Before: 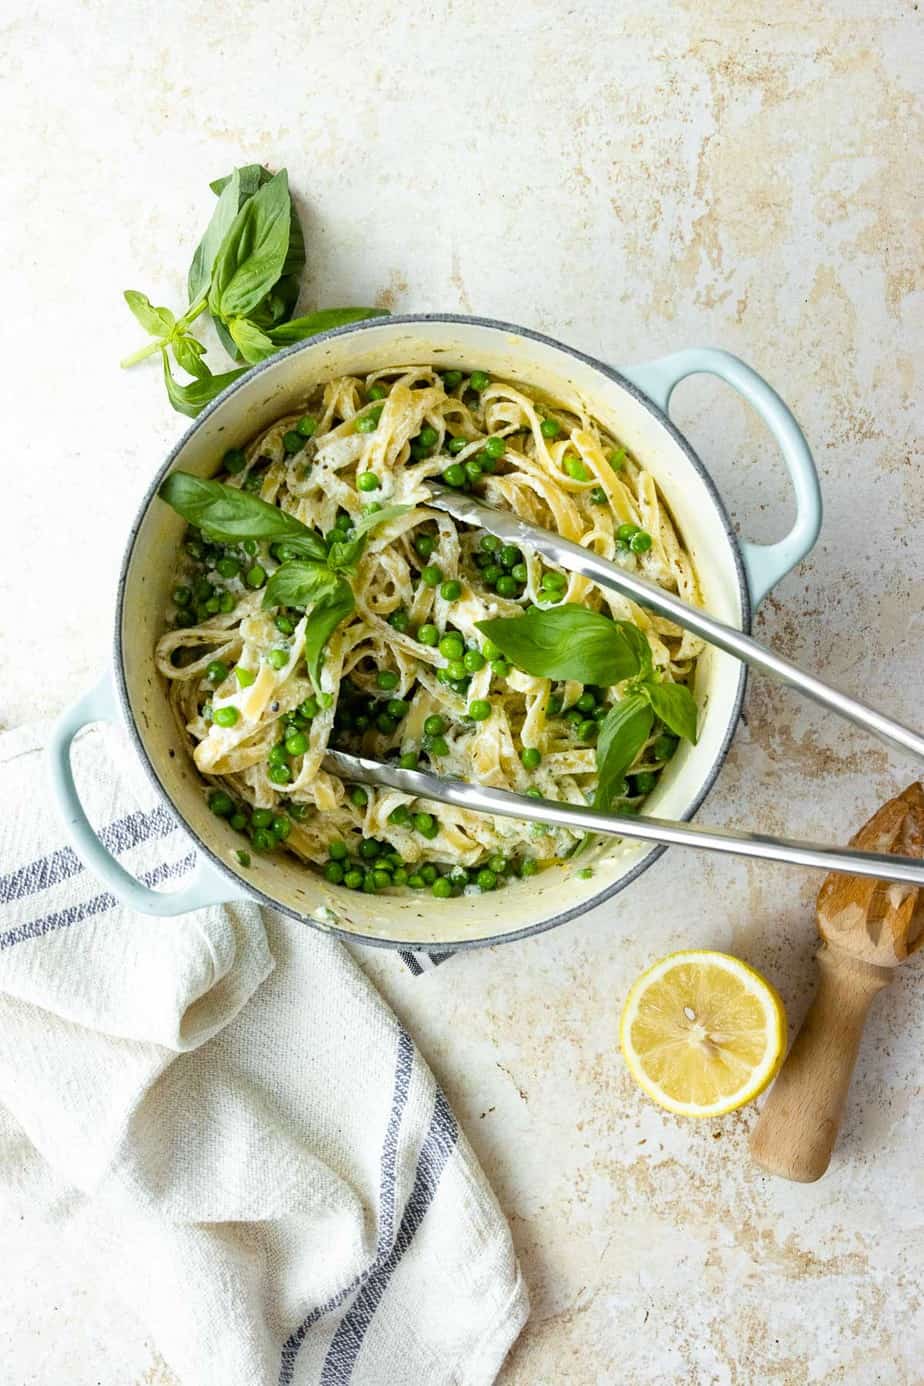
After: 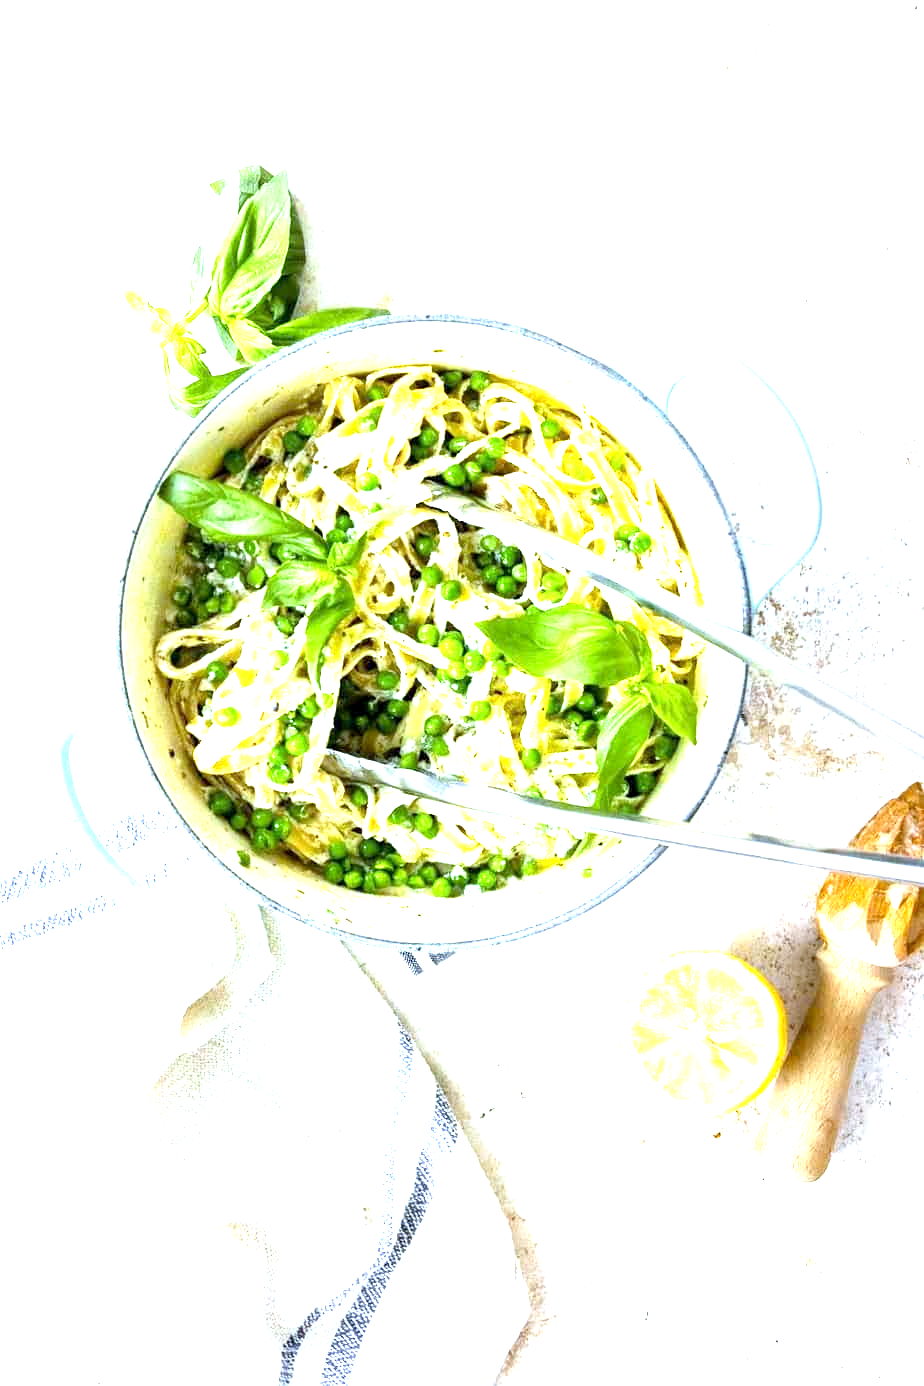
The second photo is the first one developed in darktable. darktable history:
exposure: black level correction 0.001, exposure 2 EV, compensate highlight preservation false
tone curve: curves: ch0 [(0, 0) (0.003, 0.003) (0.011, 0.011) (0.025, 0.025) (0.044, 0.045) (0.069, 0.07) (0.1, 0.1) (0.136, 0.137) (0.177, 0.179) (0.224, 0.226) (0.277, 0.279) (0.335, 0.338) (0.399, 0.402) (0.468, 0.472) (0.543, 0.547) (0.623, 0.628) (0.709, 0.715) (0.801, 0.807) (0.898, 0.902) (1, 1)], preserve colors none
white balance: red 0.926, green 1.003, blue 1.133
